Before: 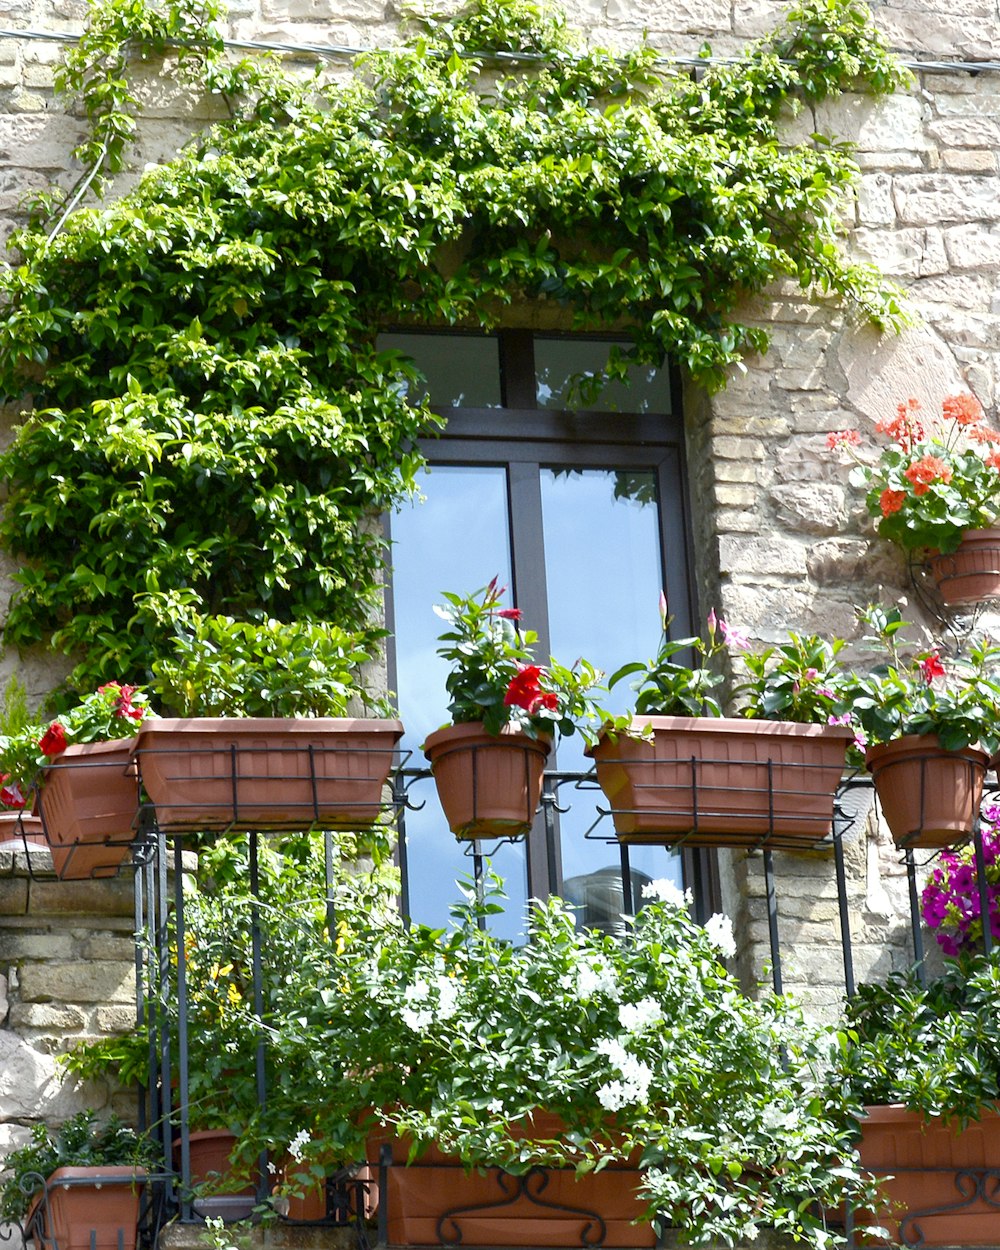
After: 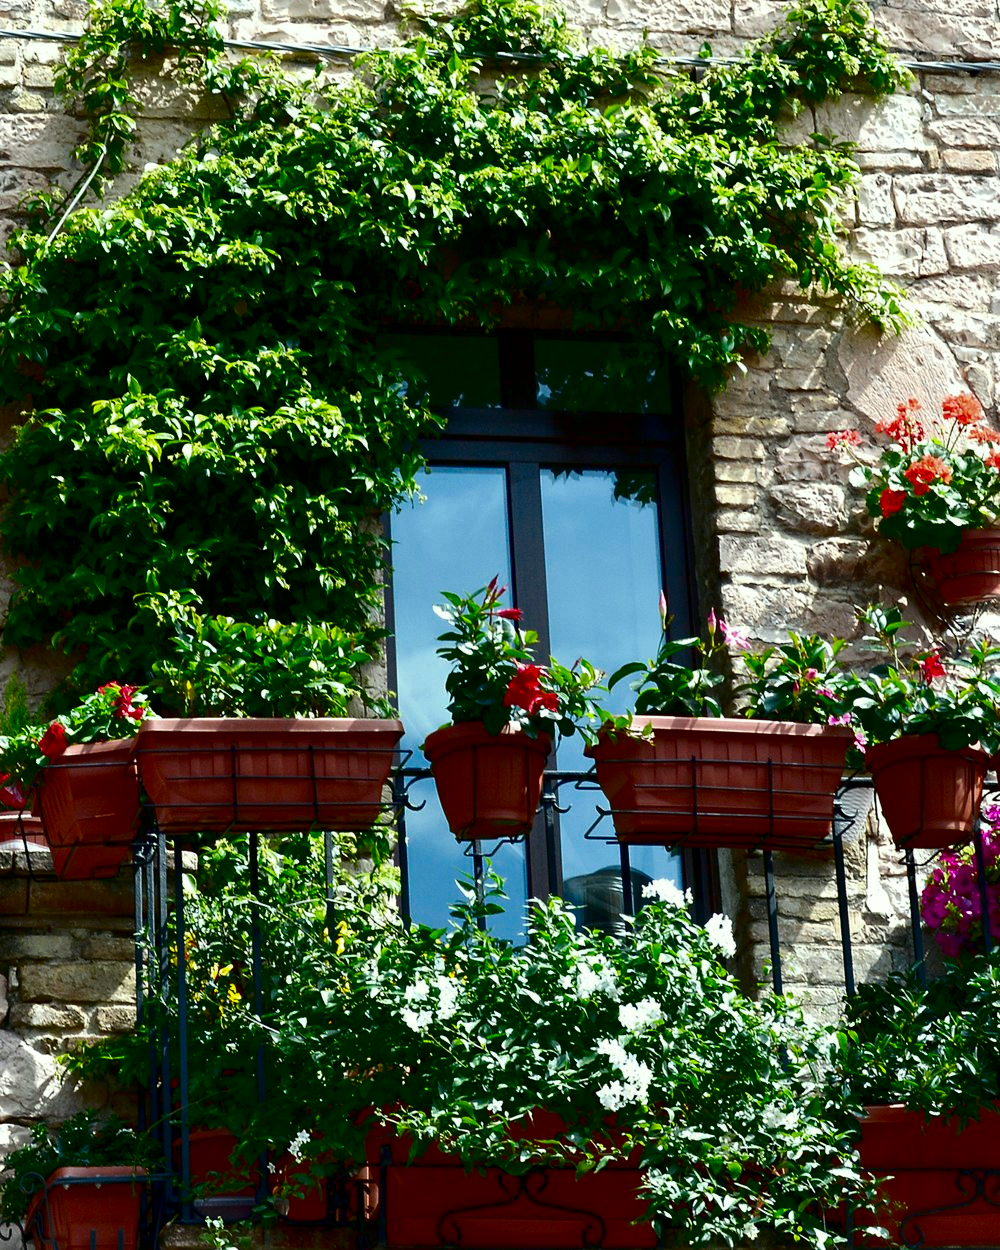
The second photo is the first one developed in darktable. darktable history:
color correction: highlights a* -2.68, highlights b* 2.57
contrast brightness saturation: contrast 0.091, brightness -0.571, saturation 0.17
